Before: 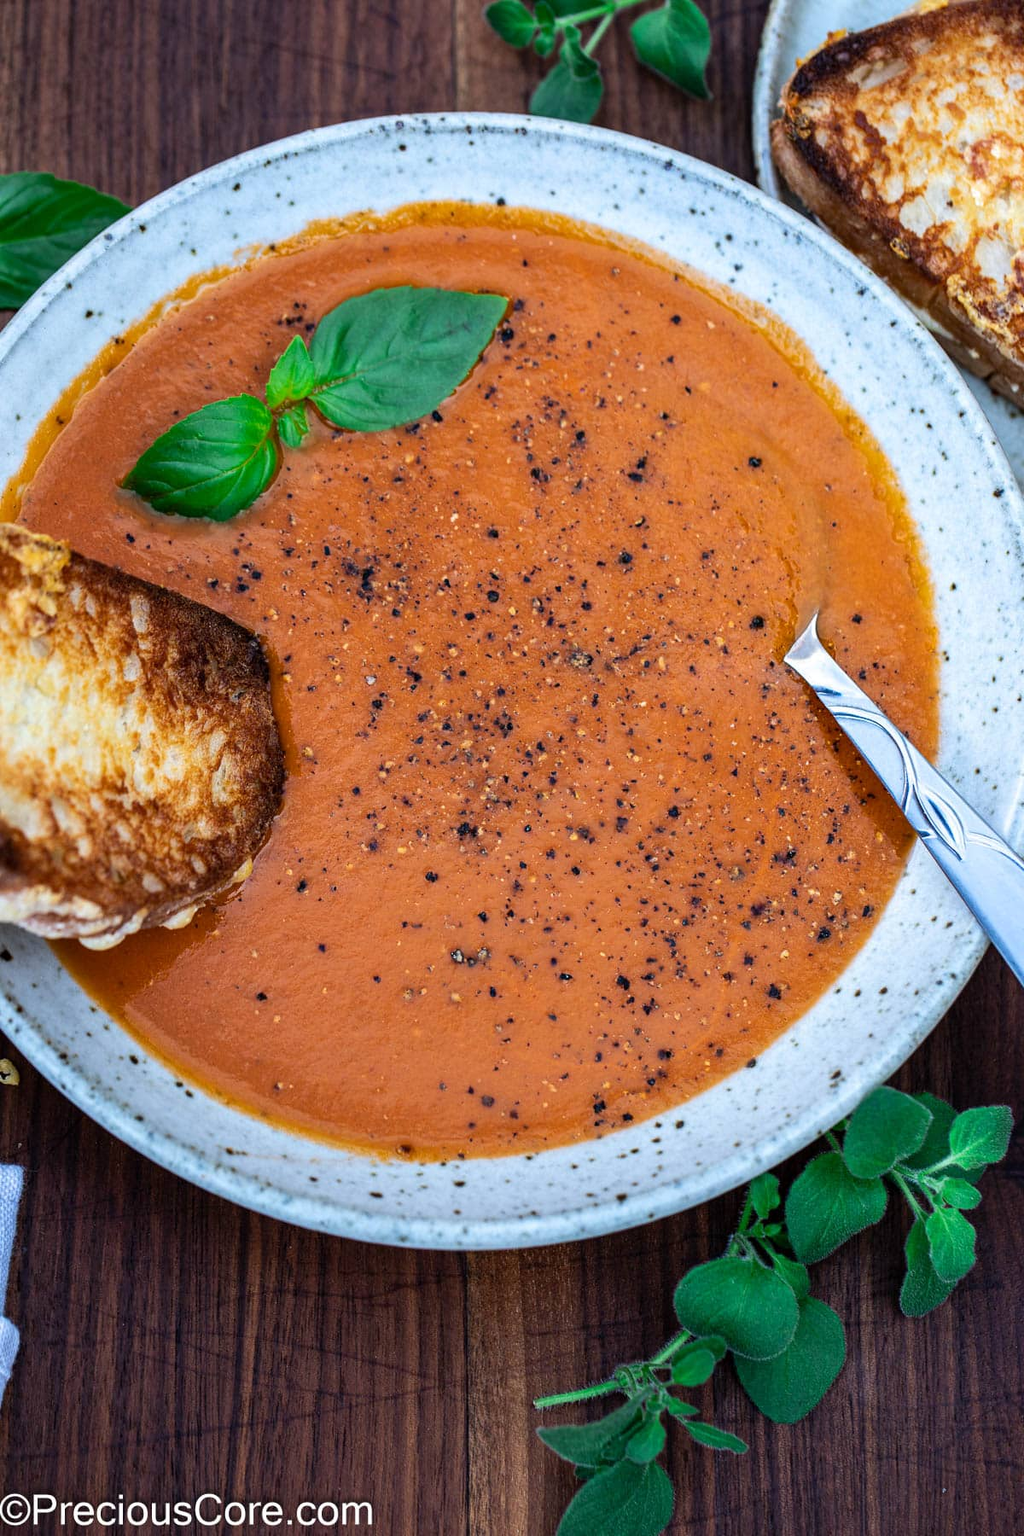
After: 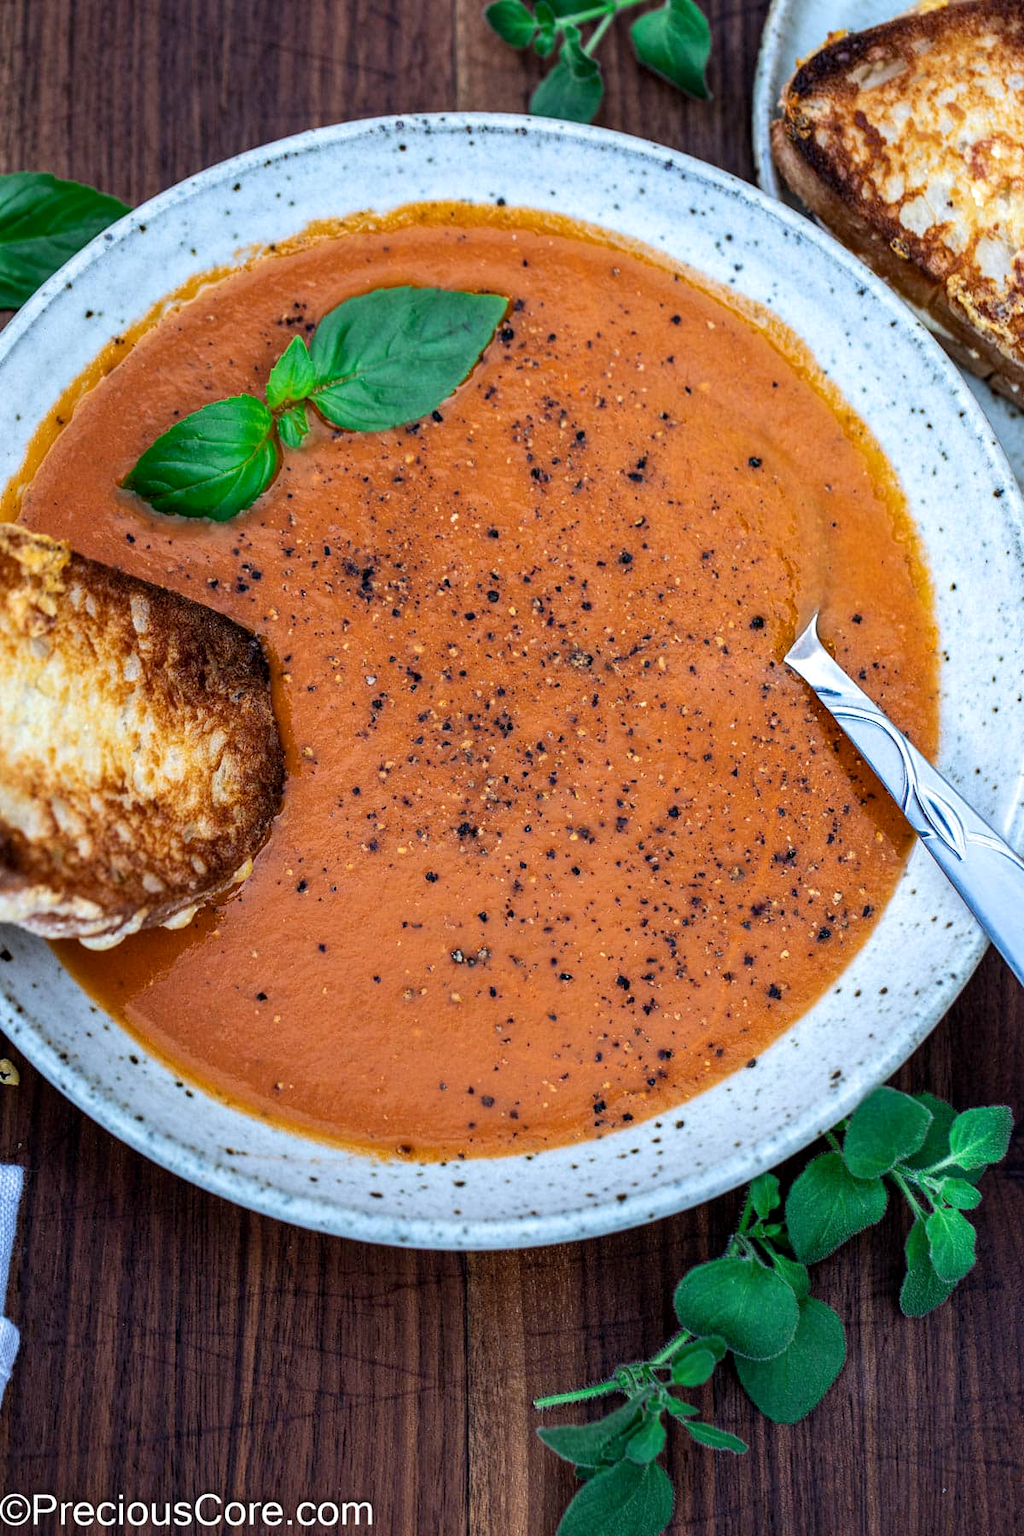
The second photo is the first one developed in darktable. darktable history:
local contrast: highlights 103%, shadows 102%, detail 120%, midtone range 0.2
